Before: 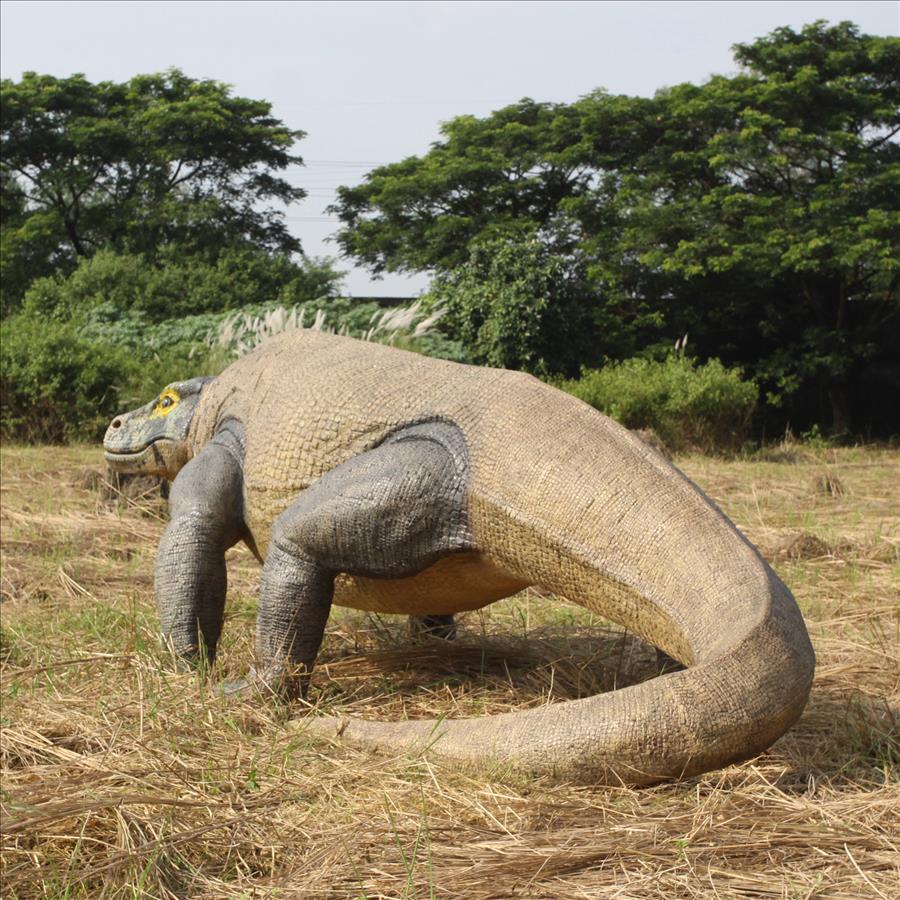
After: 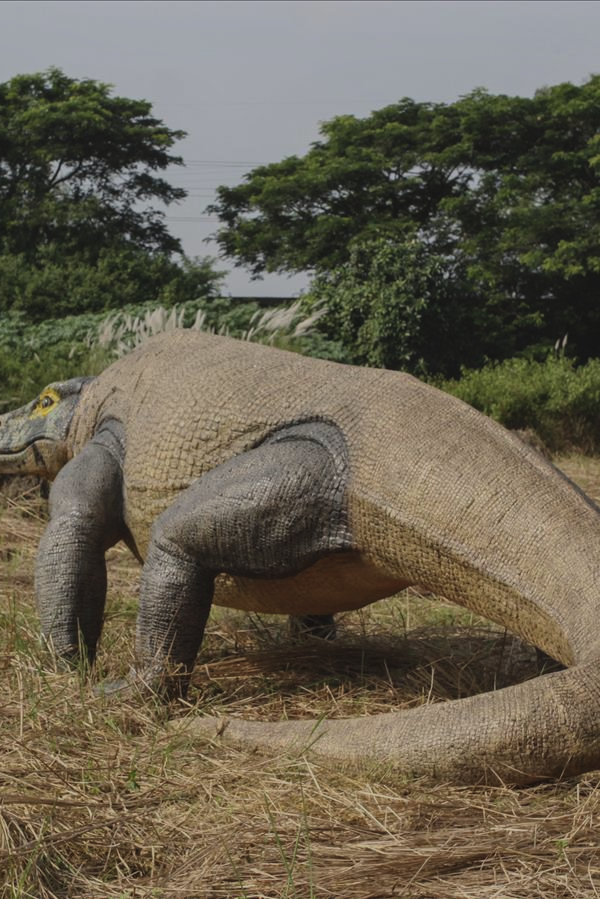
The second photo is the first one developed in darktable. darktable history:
local contrast: on, module defaults
exposure: black level correction -0.018, exposure -1.088 EV, compensate highlight preservation false
crop and rotate: left 13.351%, right 19.964%
